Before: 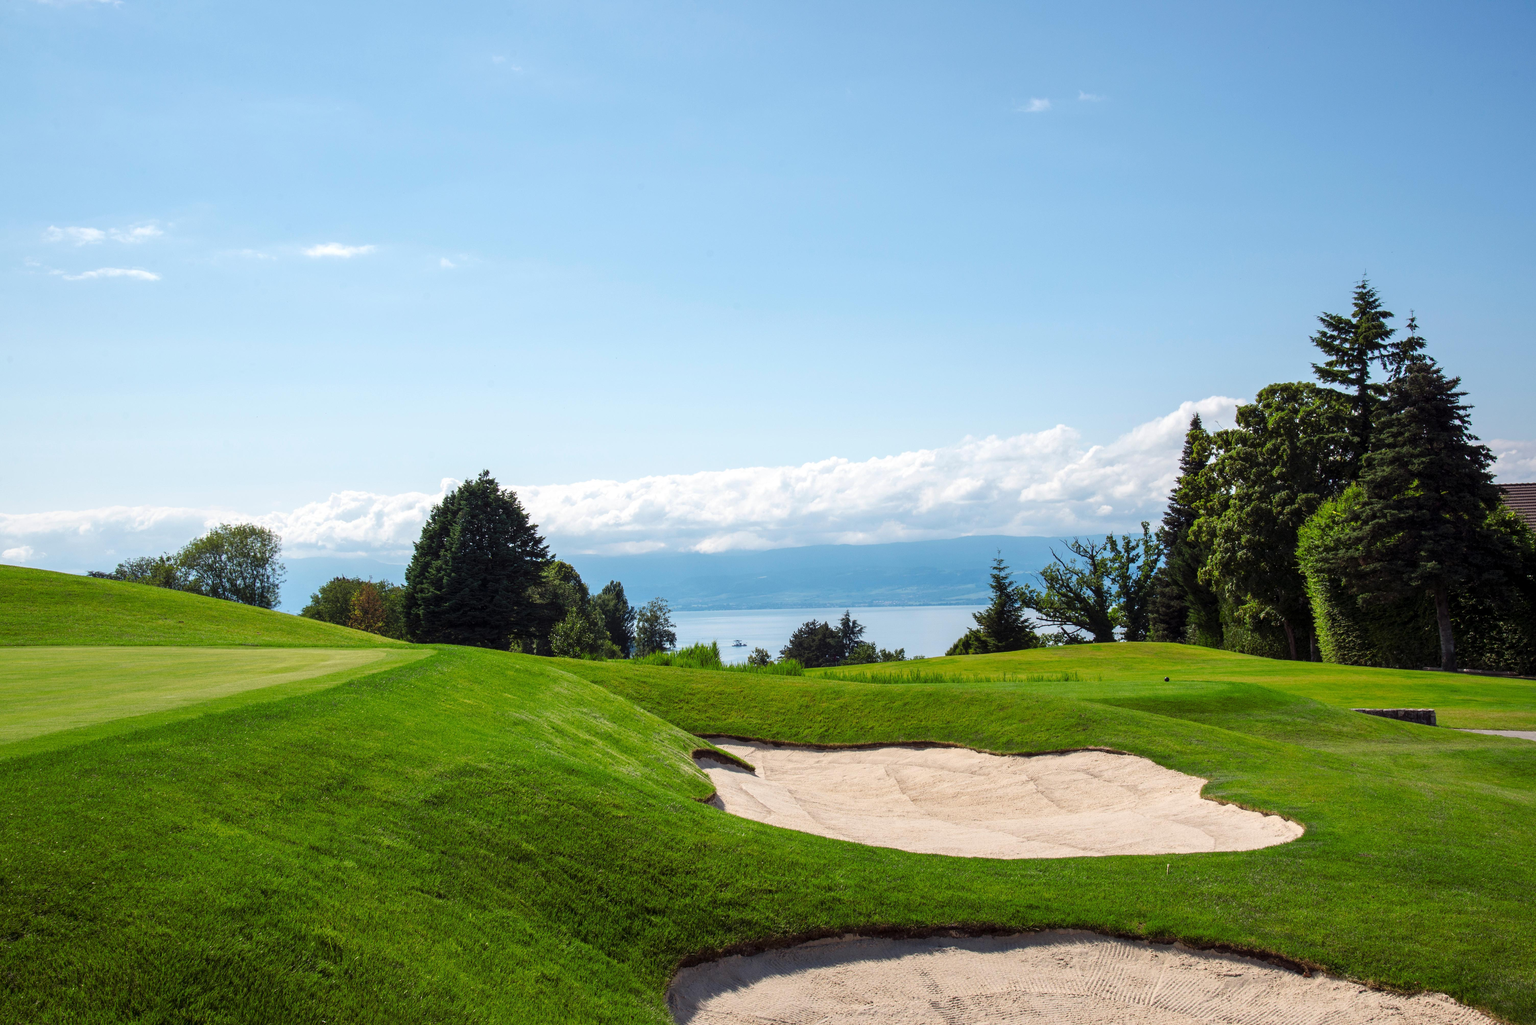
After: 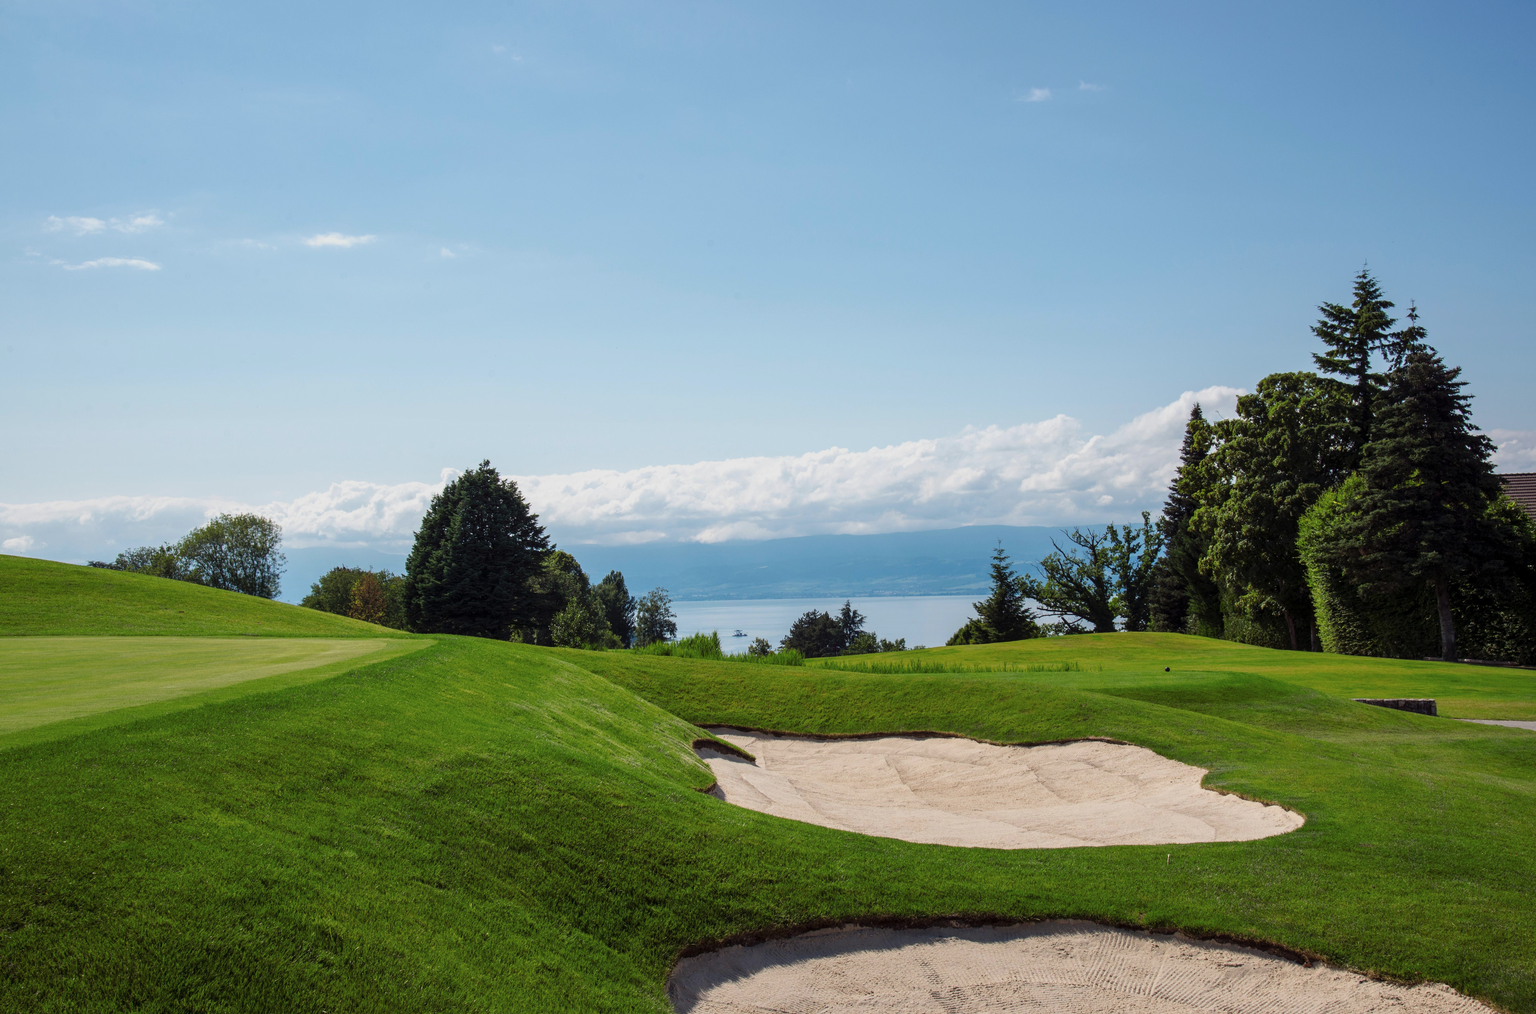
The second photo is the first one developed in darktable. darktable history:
color balance rgb: perceptual saturation grading › global saturation -1%
exposure: exposure -0.151 EV
crop: top 1.049%, right 0.001%
color zones: curves: ch0 [(0.25, 0.5) (0.428, 0.473) (0.75, 0.5)]; ch1 [(0.243, 0.479) (0.398, 0.452) (0.75, 0.5)]
